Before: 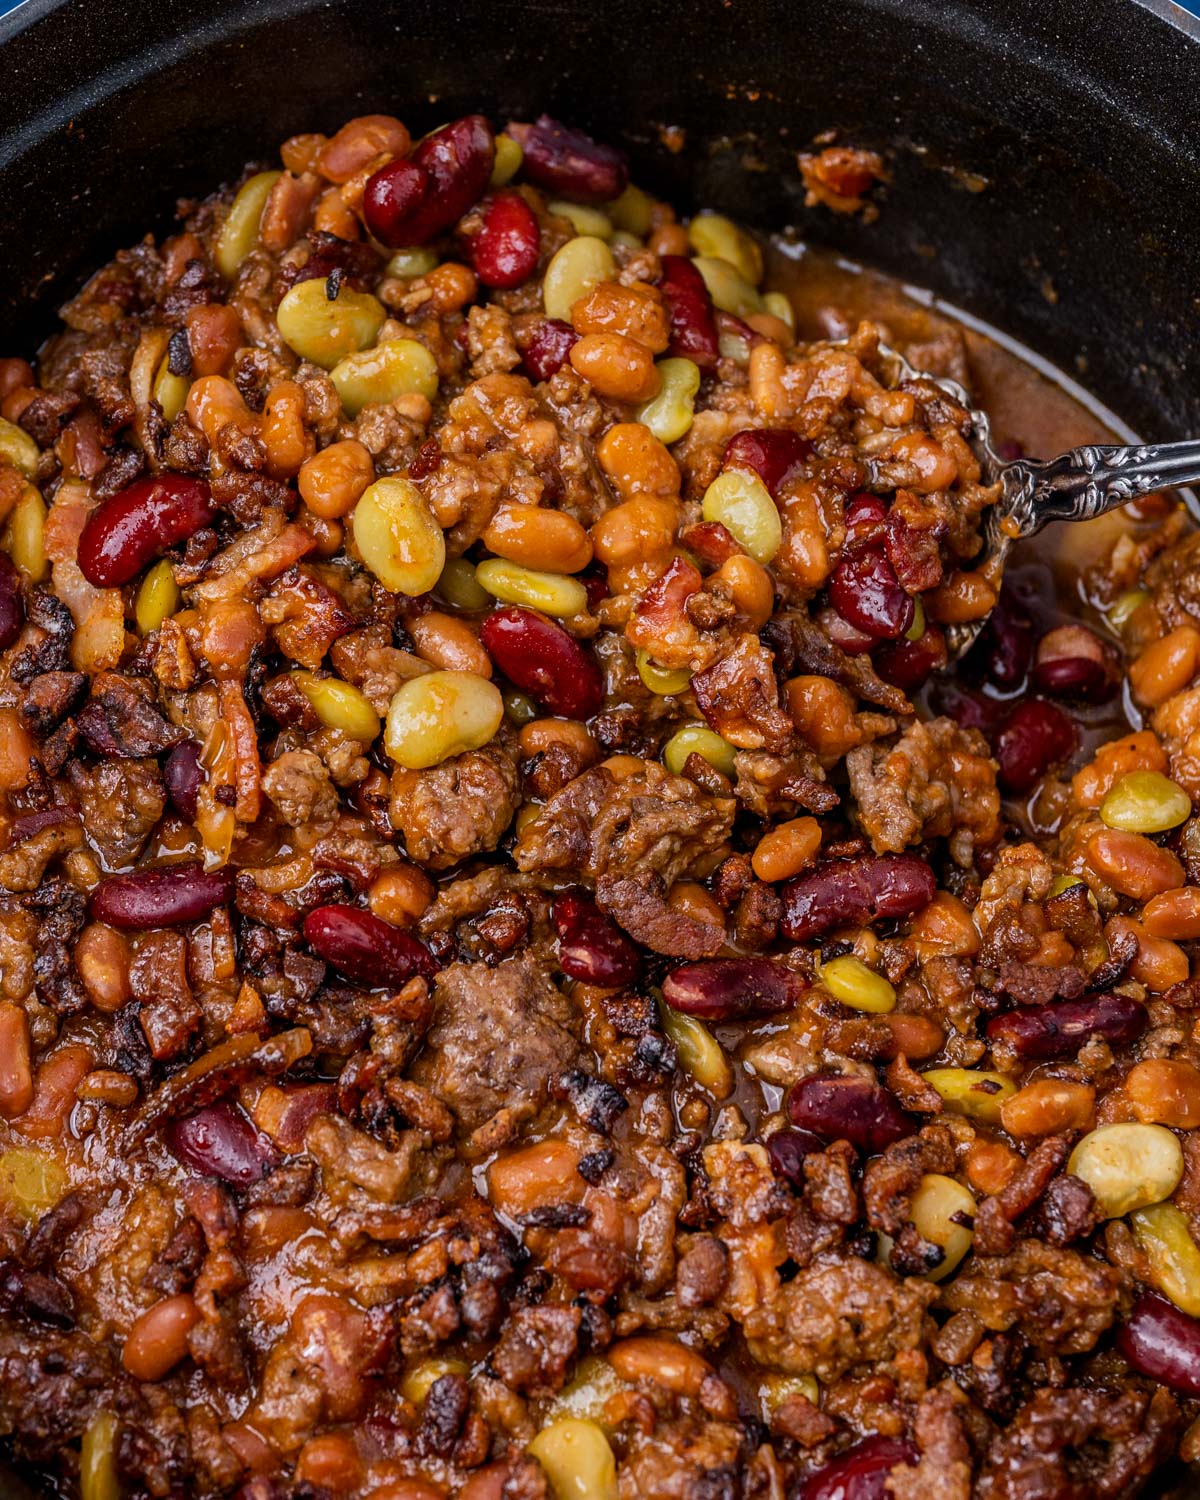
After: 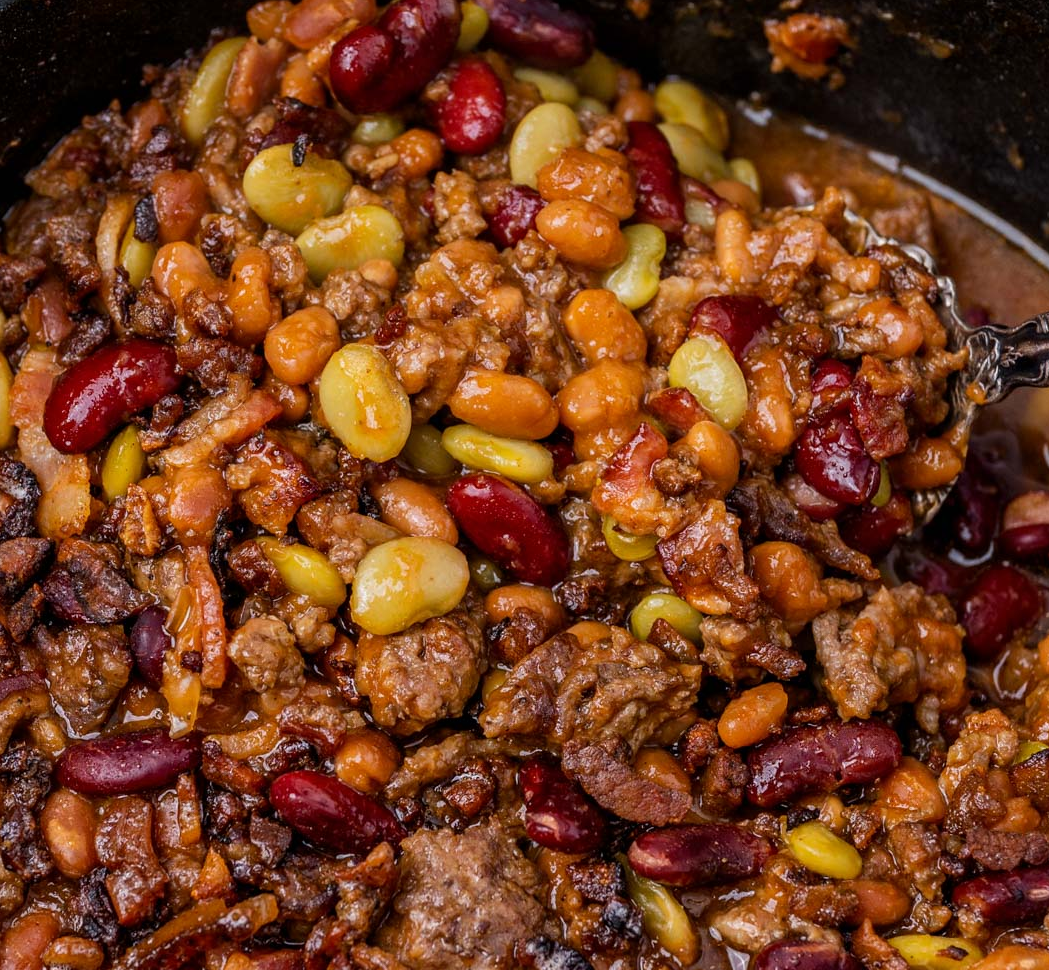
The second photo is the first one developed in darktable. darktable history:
crop: left 2.912%, top 8.984%, right 9.666%, bottom 26.338%
